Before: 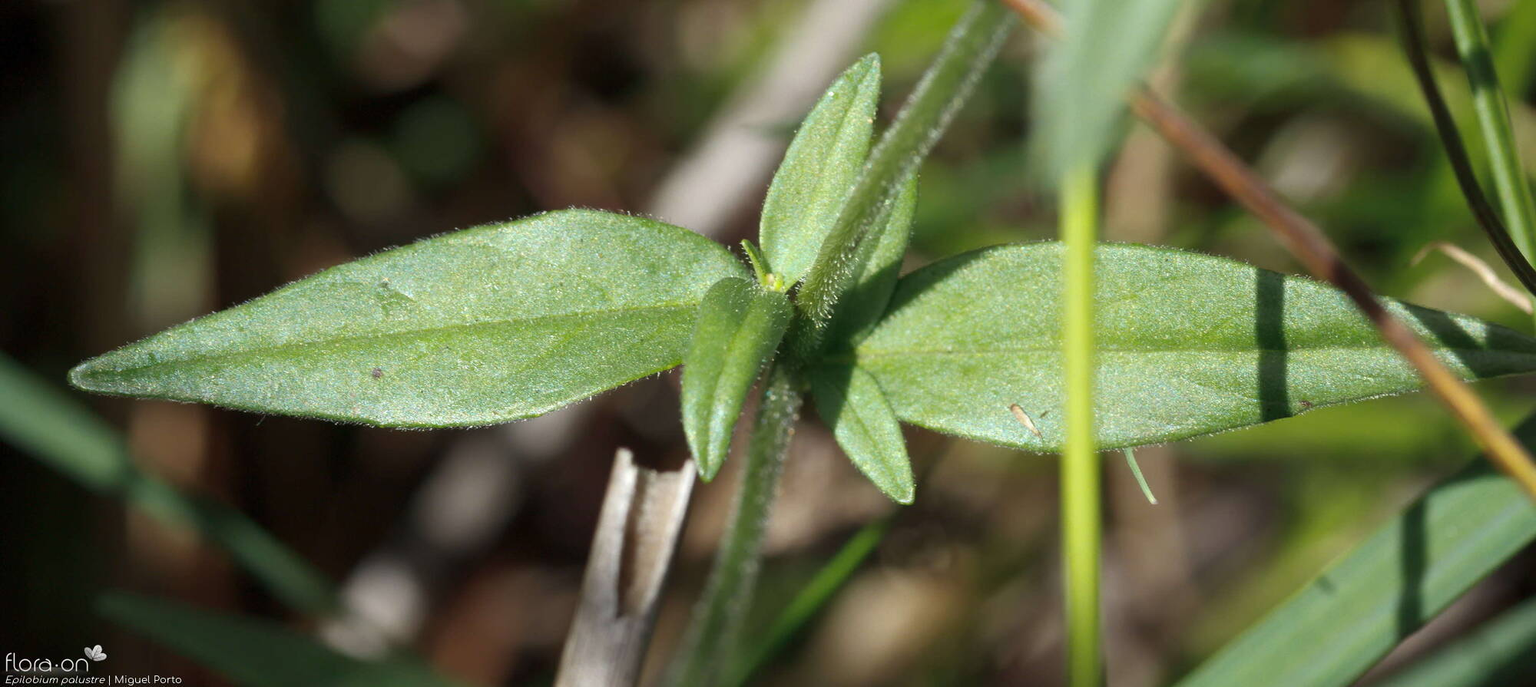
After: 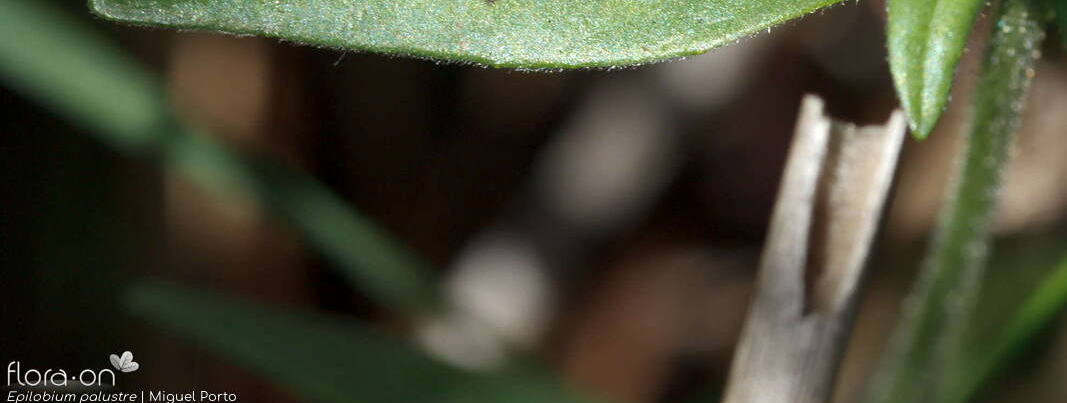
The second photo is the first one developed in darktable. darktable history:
crop and rotate: top 54.778%, right 46.61%, bottom 0.159%
local contrast: mode bilateral grid, contrast 20, coarseness 50, detail 120%, midtone range 0.2
